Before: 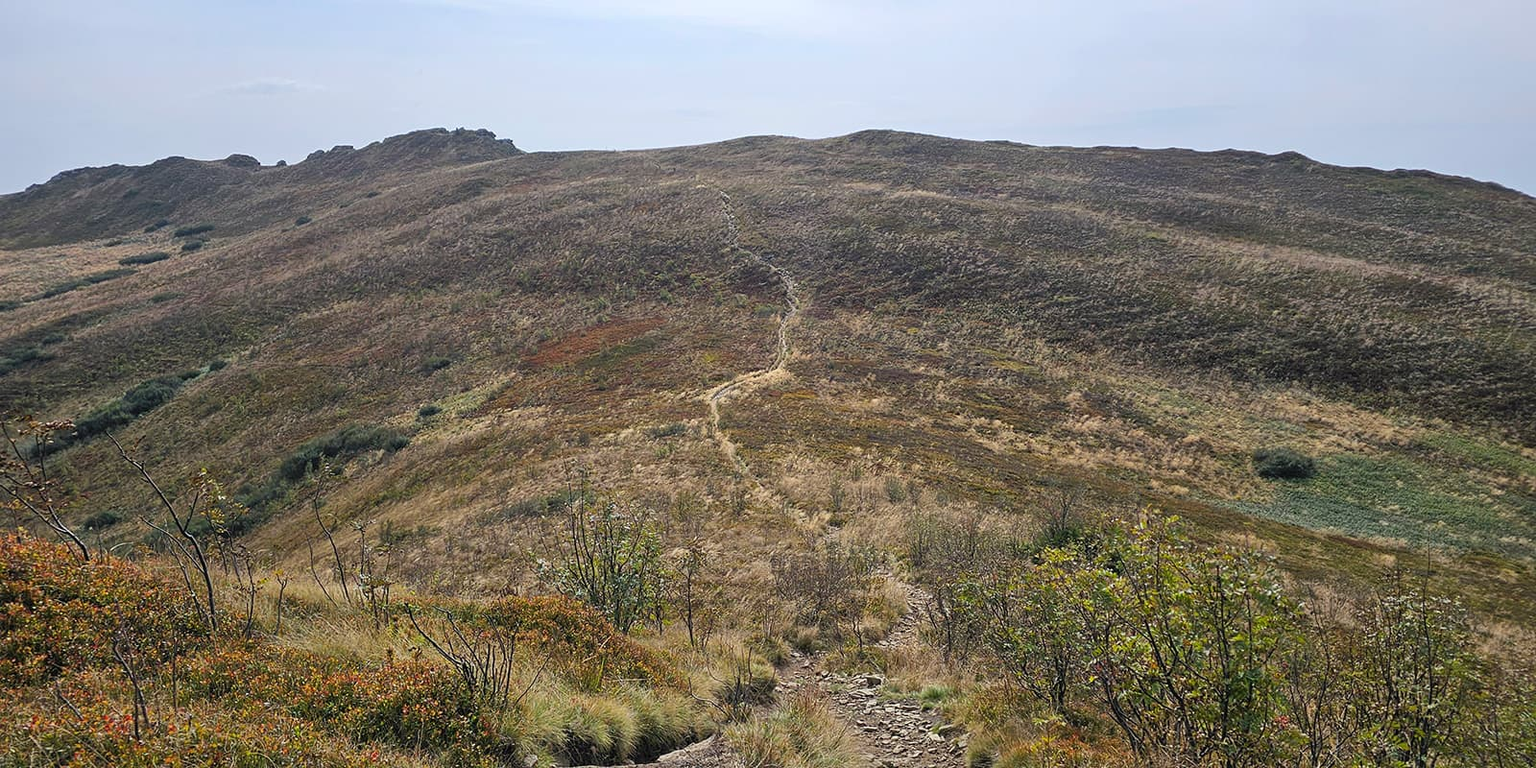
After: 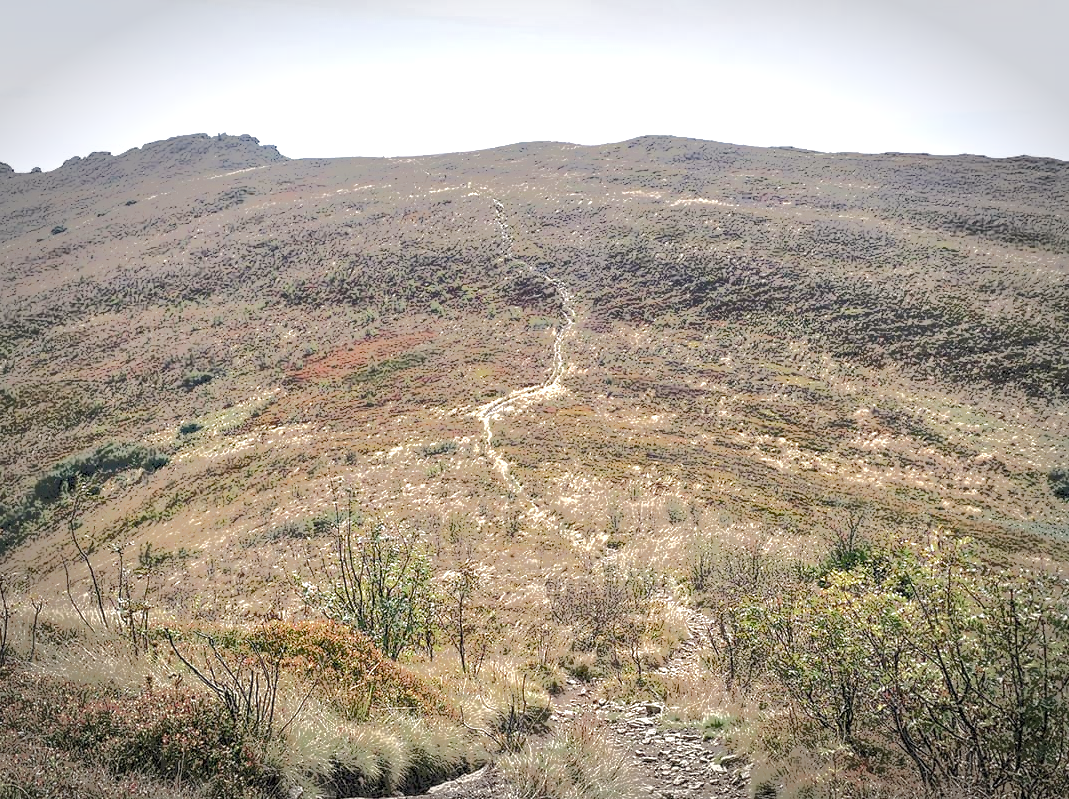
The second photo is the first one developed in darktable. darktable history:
vignetting: fall-off start 79.57%, width/height ratio 1.328, unbound false
exposure: exposure 1 EV, compensate exposure bias true, compensate highlight preservation false
local contrast: on, module defaults
color balance rgb: highlights gain › chroma 1.008%, highlights gain › hue 60.07°, linear chroma grading › shadows -1.682%, linear chroma grading › highlights -14.059%, linear chroma grading › global chroma -9.576%, linear chroma grading › mid-tones -9.987%, perceptual saturation grading › global saturation 20%, perceptual saturation grading › highlights -49.427%, perceptual saturation grading › shadows 24.405%, global vibrance 22.574%
tone equalizer: -7 EV -0.591 EV, -6 EV 0.994 EV, -5 EV -0.426 EV, -4 EV 0.421 EV, -3 EV 0.418 EV, -2 EV 0.141 EV, -1 EV -0.147 EV, +0 EV -0.418 EV, edges refinement/feathering 500, mask exposure compensation -1.57 EV, preserve details no
crop and rotate: left 16.093%, right 17.034%
